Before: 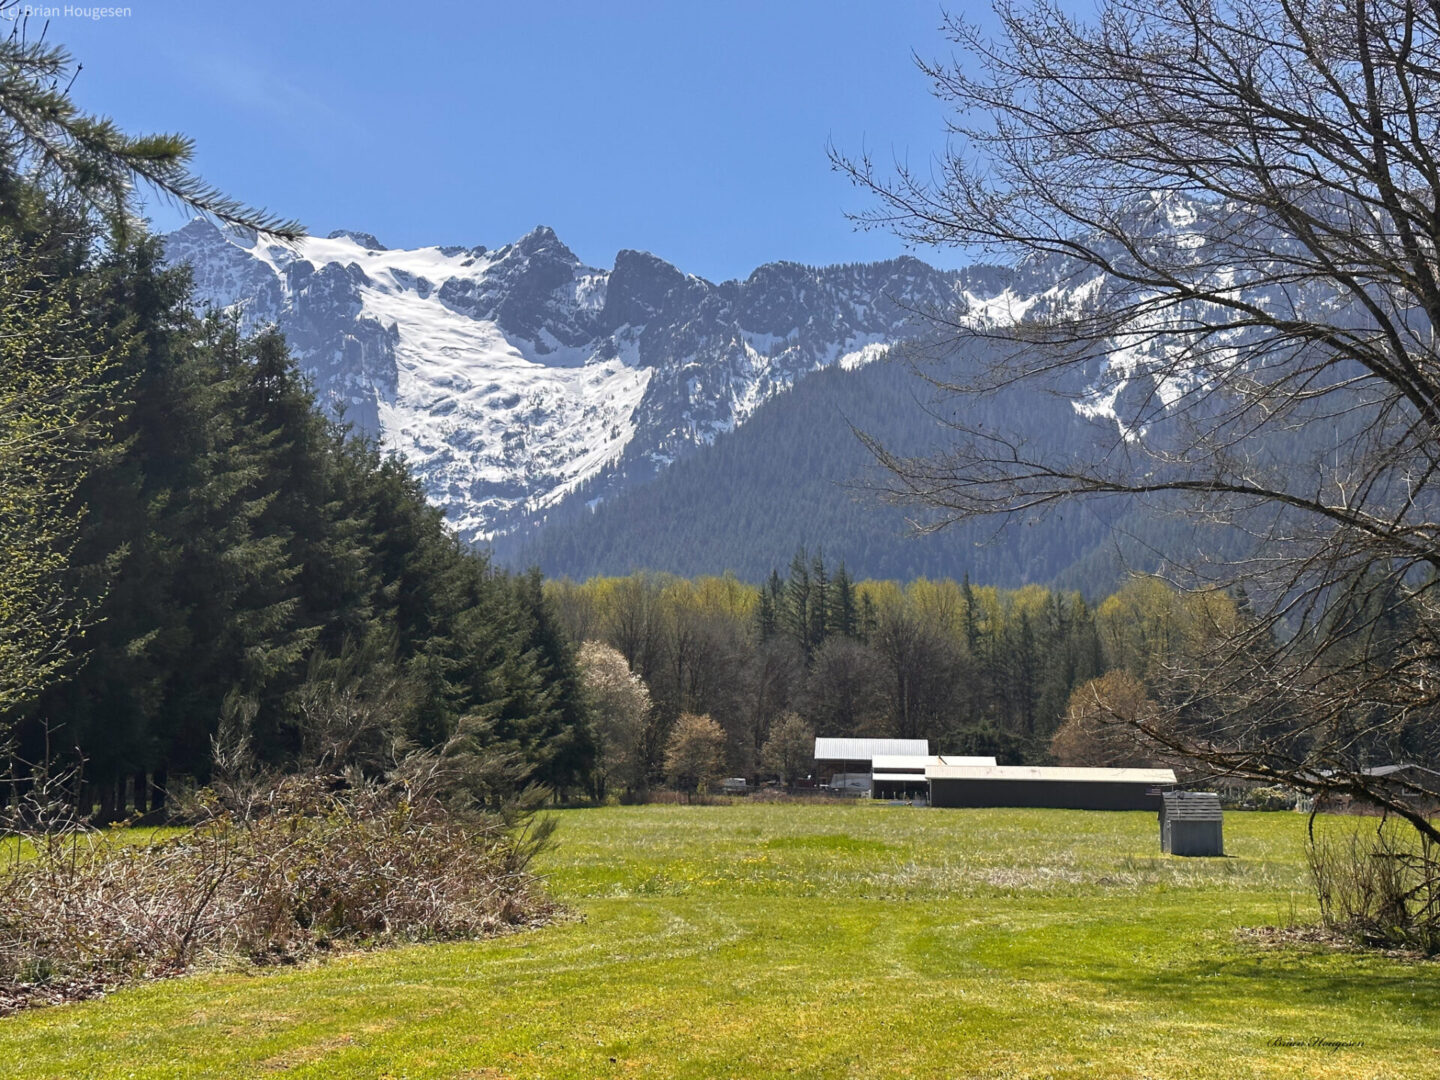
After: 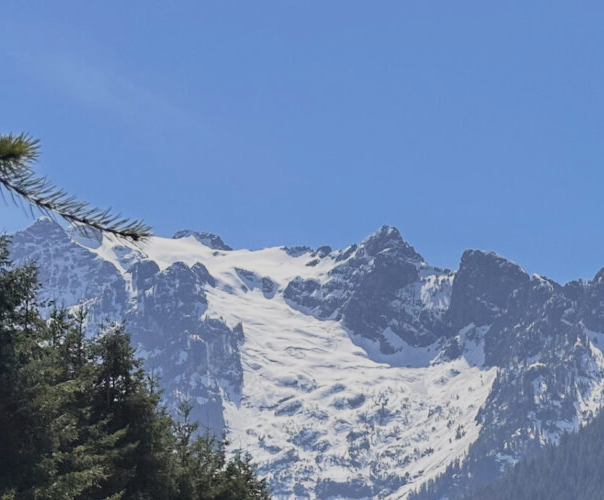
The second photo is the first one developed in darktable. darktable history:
crop and rotate: left 10.817%, top 0.062%, right 47.194%, bottom 53.626%
filmic rgb: black relative exposure -7.65 EV, white relative exposure 4.56 EV, hardness 3.61, color science v6 (2022)
